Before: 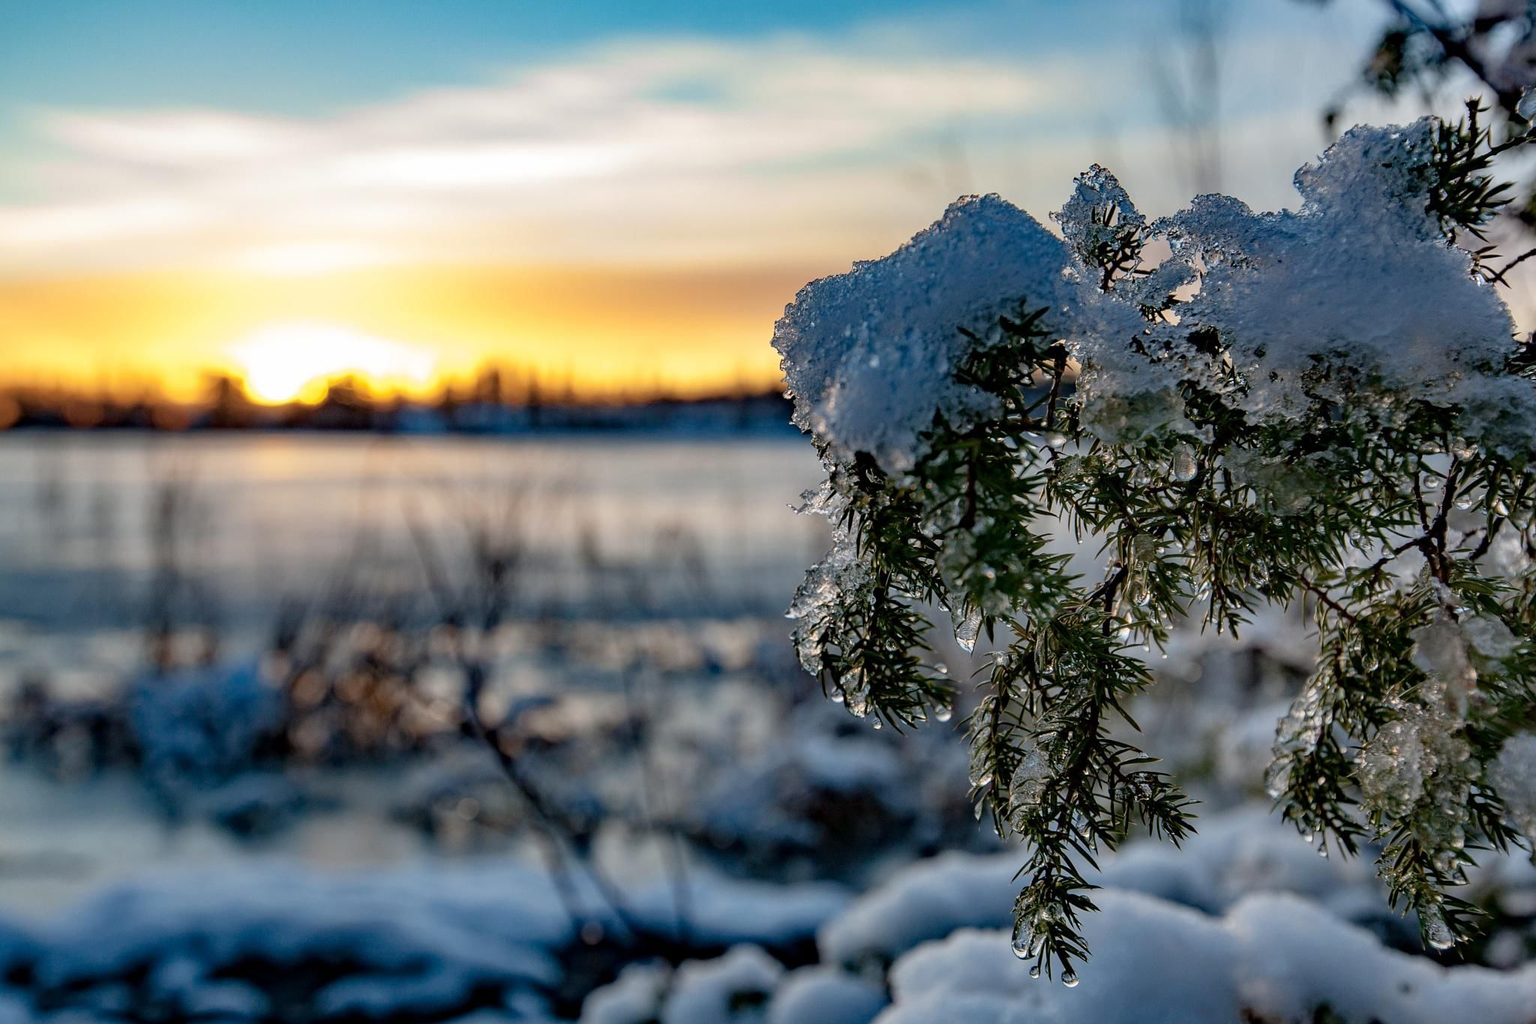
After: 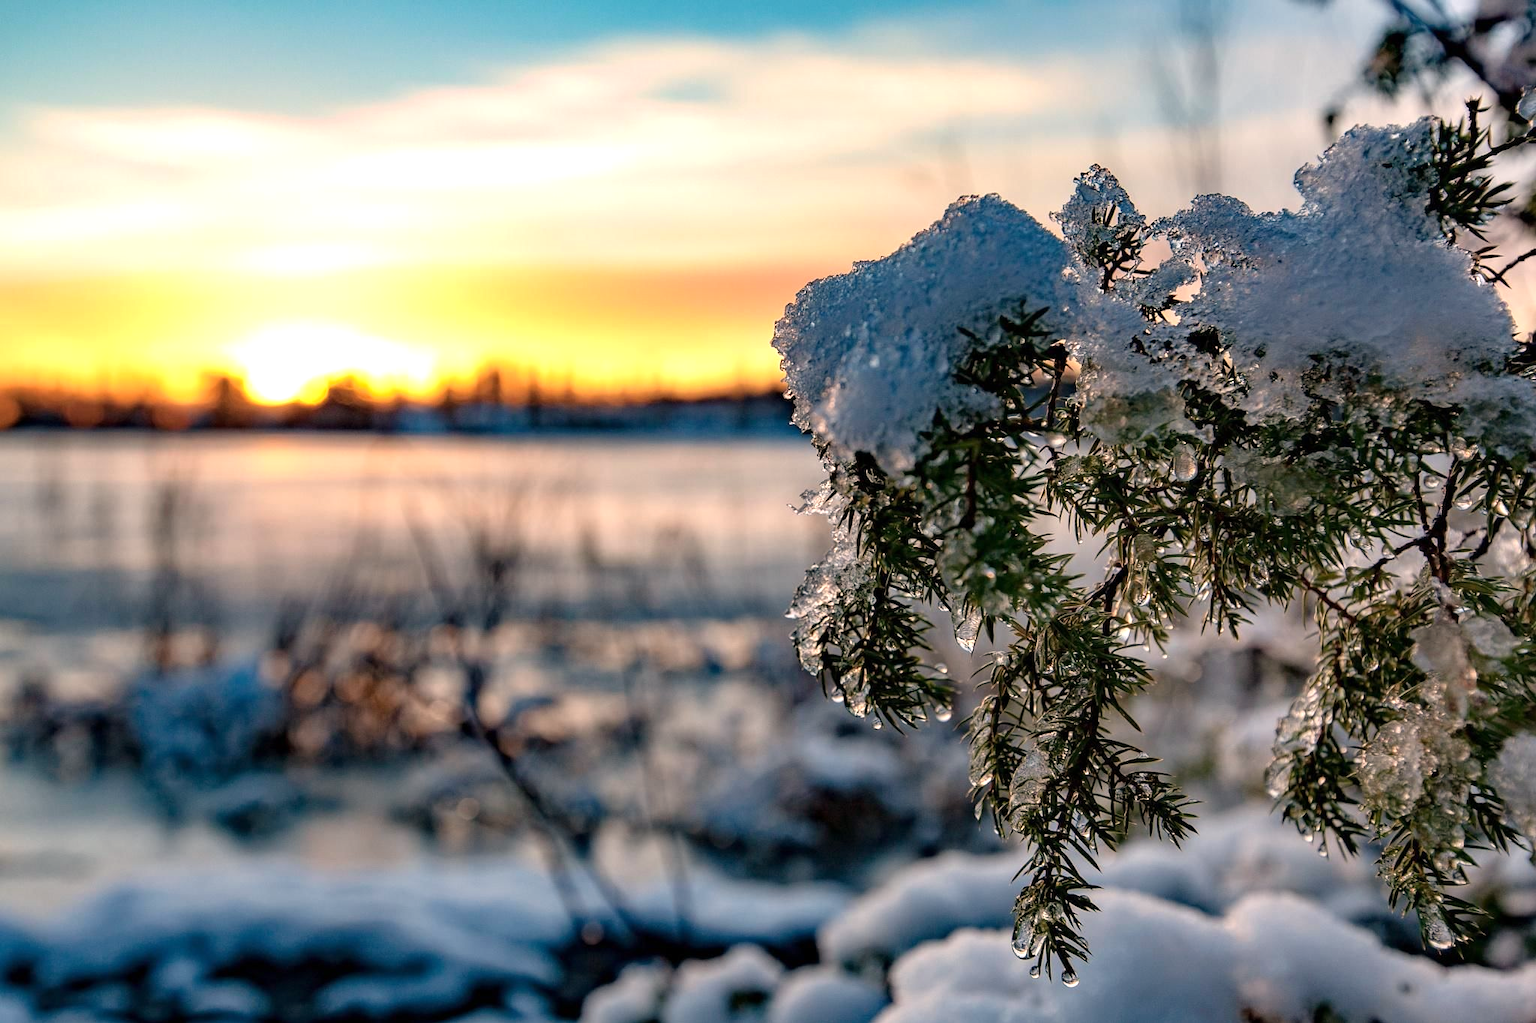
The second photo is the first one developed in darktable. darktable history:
tone equalizer: on, module defaults
exposure: exposure 0.376 EV, compensate highlight preservation false
white balance: red 1.127, blue 0.943
